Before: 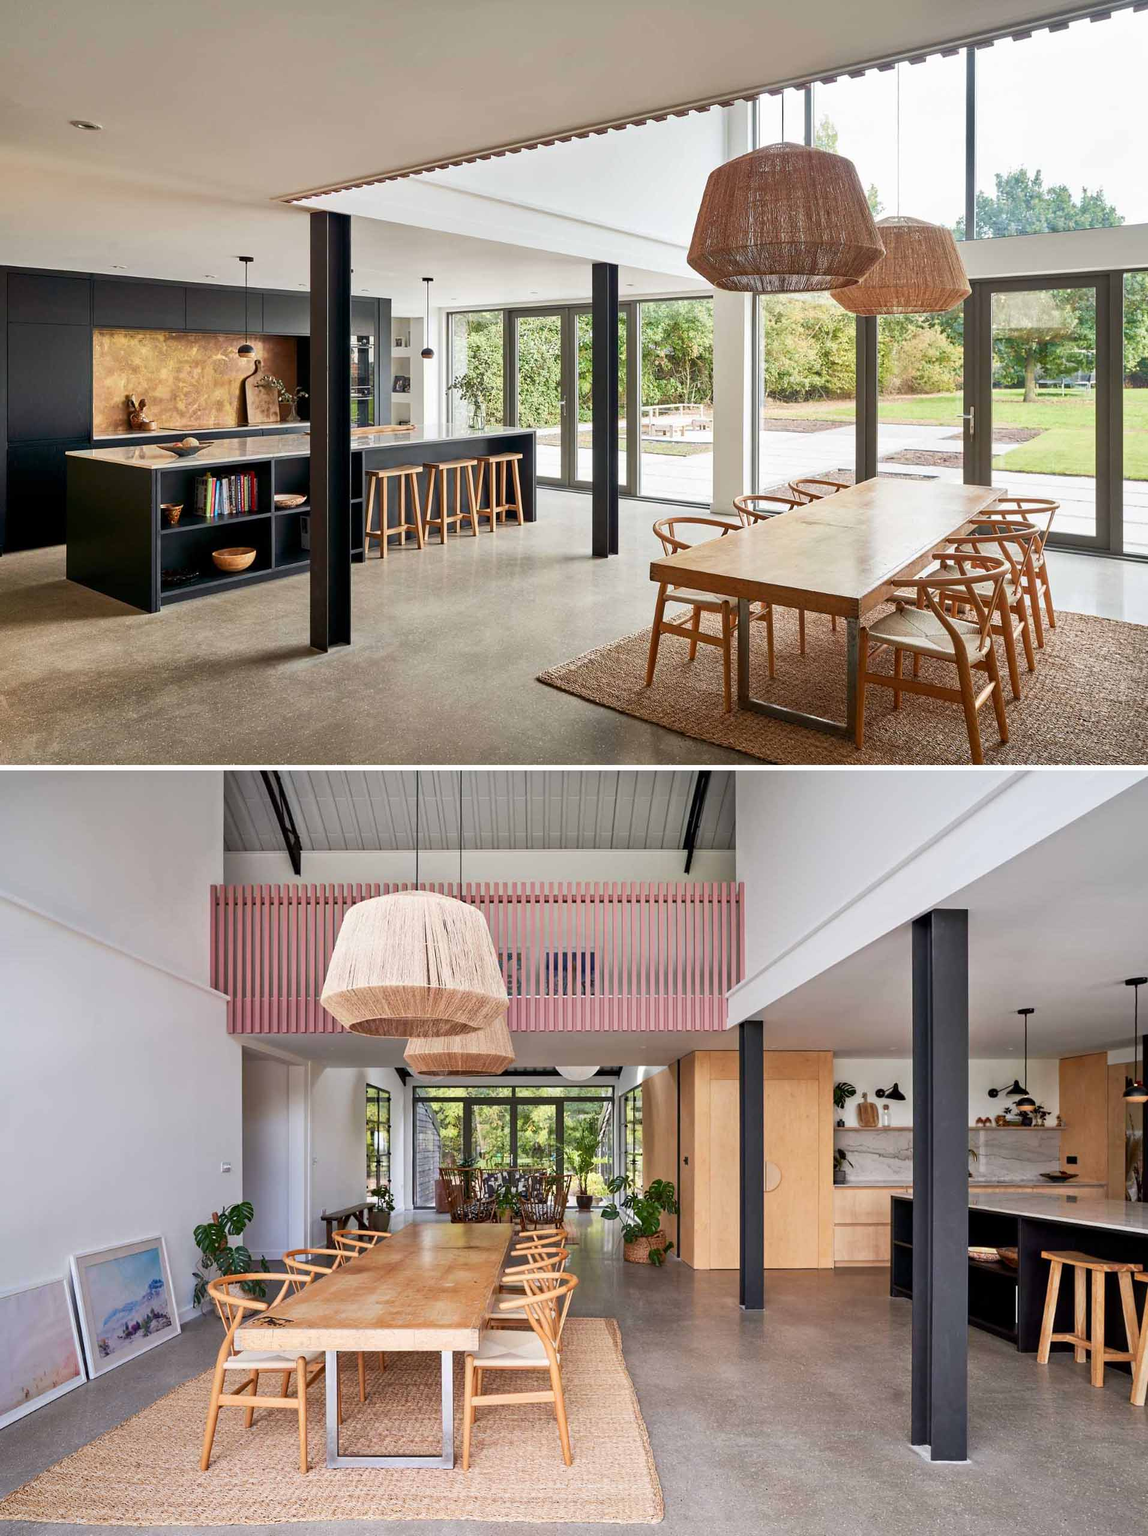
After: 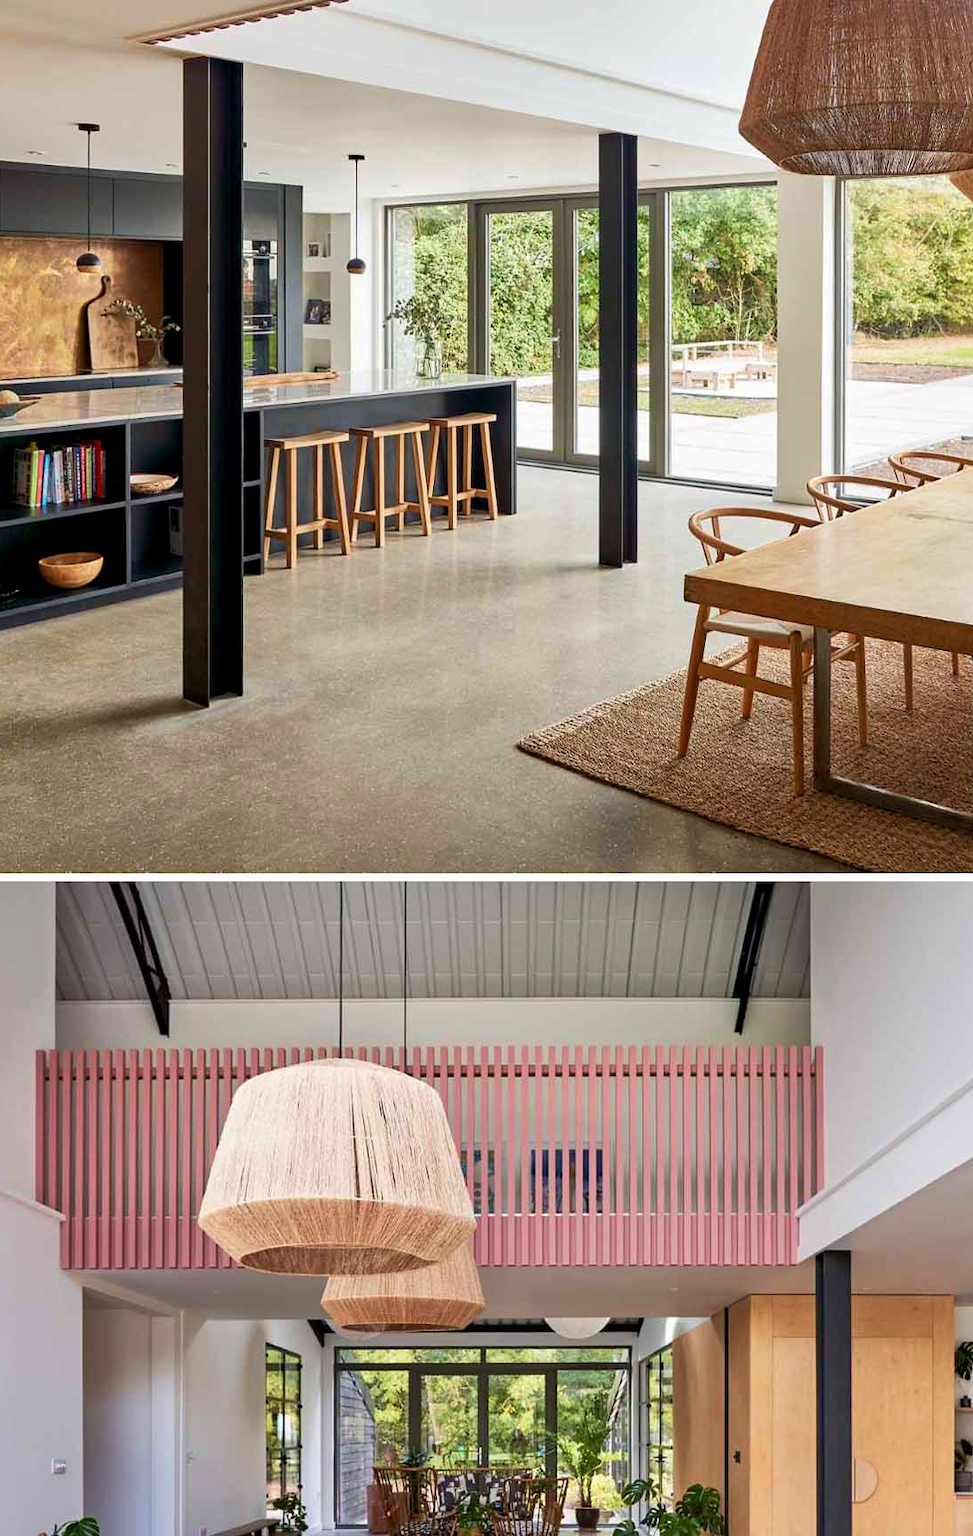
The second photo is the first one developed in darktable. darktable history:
velvia: on, module defaults
exposure: black level correction 0.002, compensate highlight preservation false
crop: left 16.224%, top 11.25%, right 26.258%, bottom 20.753%
